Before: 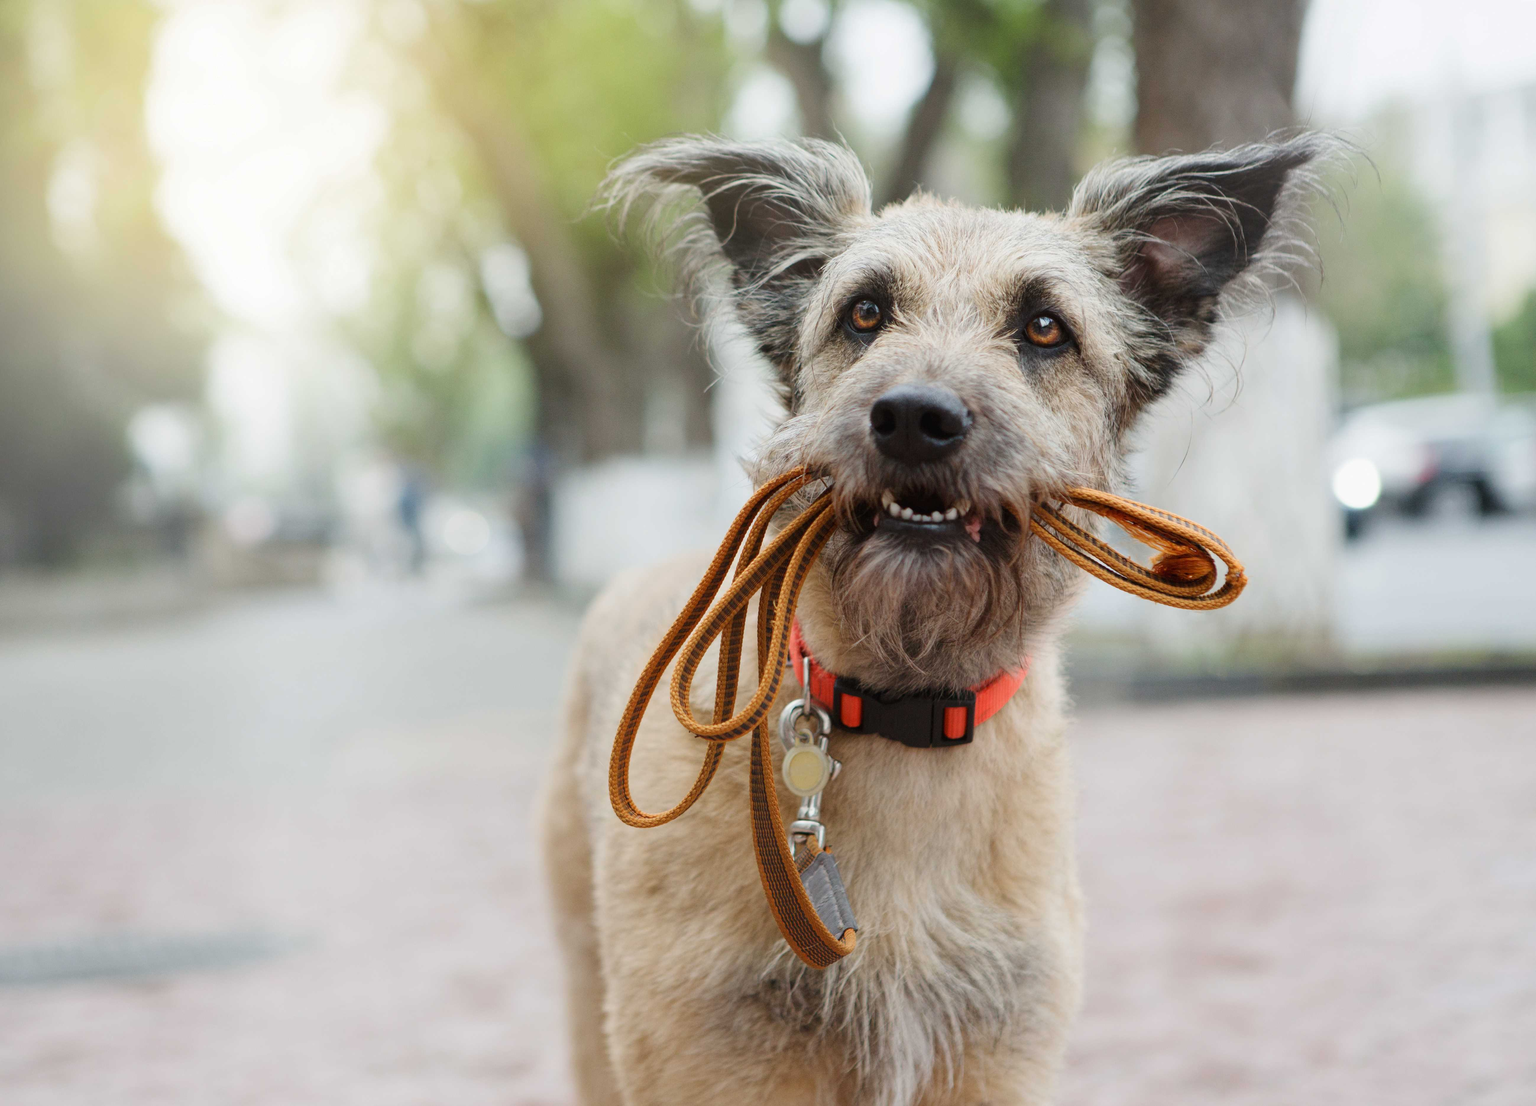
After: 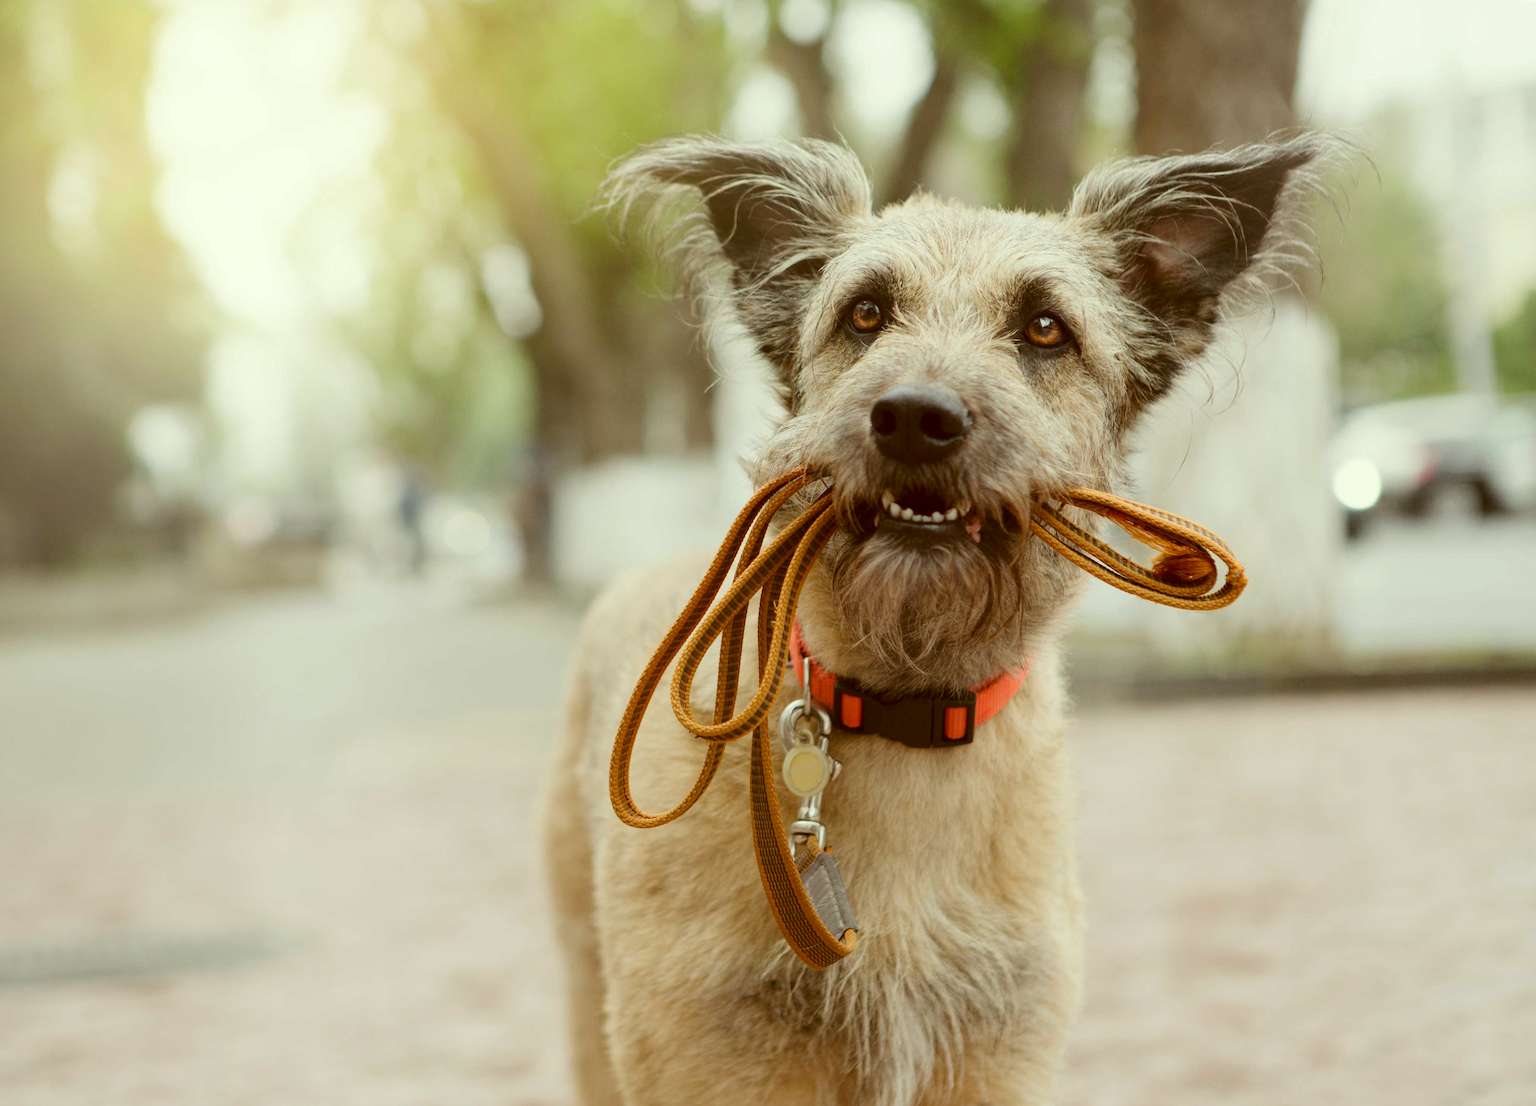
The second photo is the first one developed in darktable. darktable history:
color zones: curves: ch1 [(0, 0.469) (0.001, 0.469) (0.12, 0.446) (0.248, 0.469) (0.5, 0.5) (0.748, 0.5) (0.999, 0.469) (1, 0.469)]
color correction: highlights a* -5.94, highlights b* 9.48, shadows a* 10.12, shadows b* 23.94
